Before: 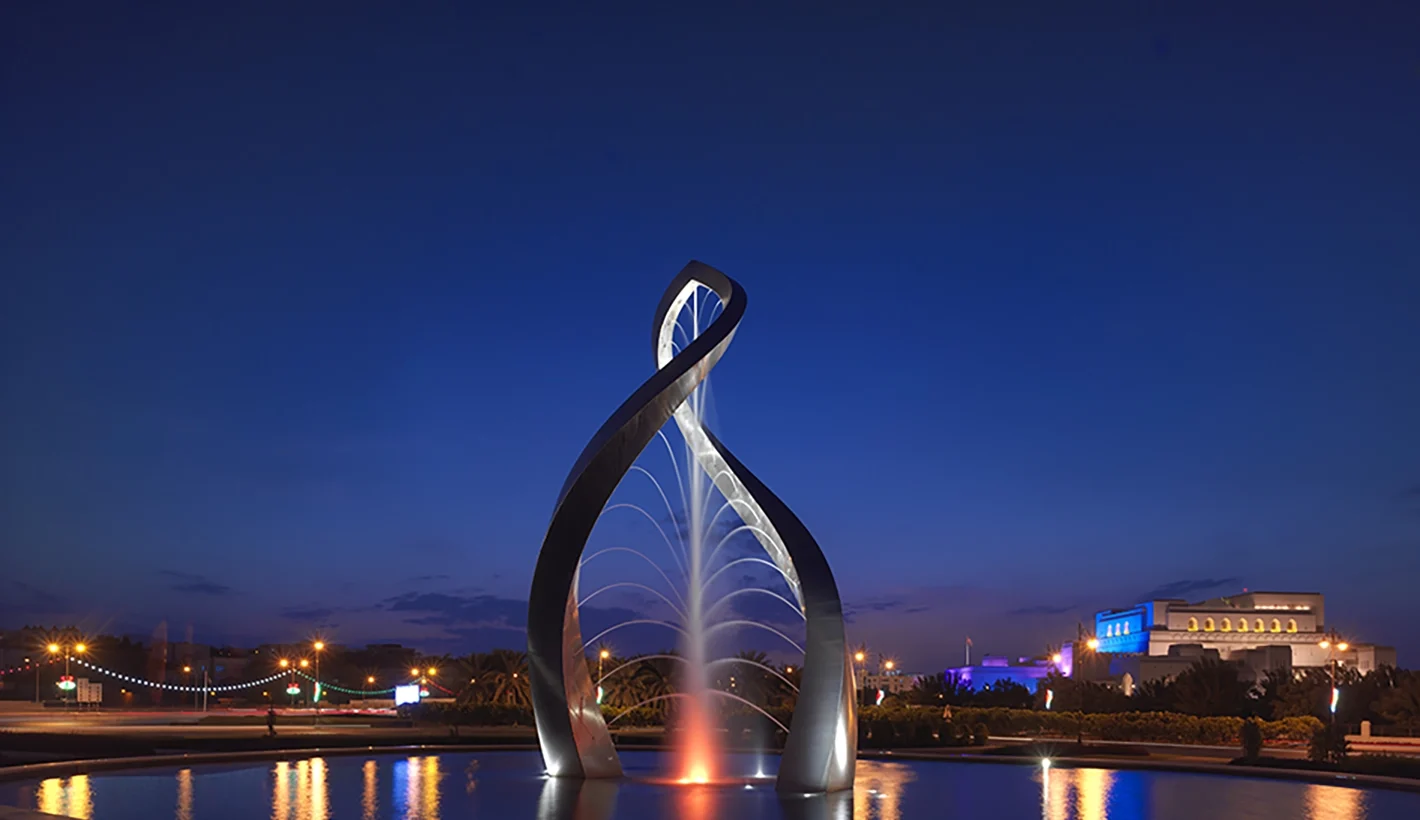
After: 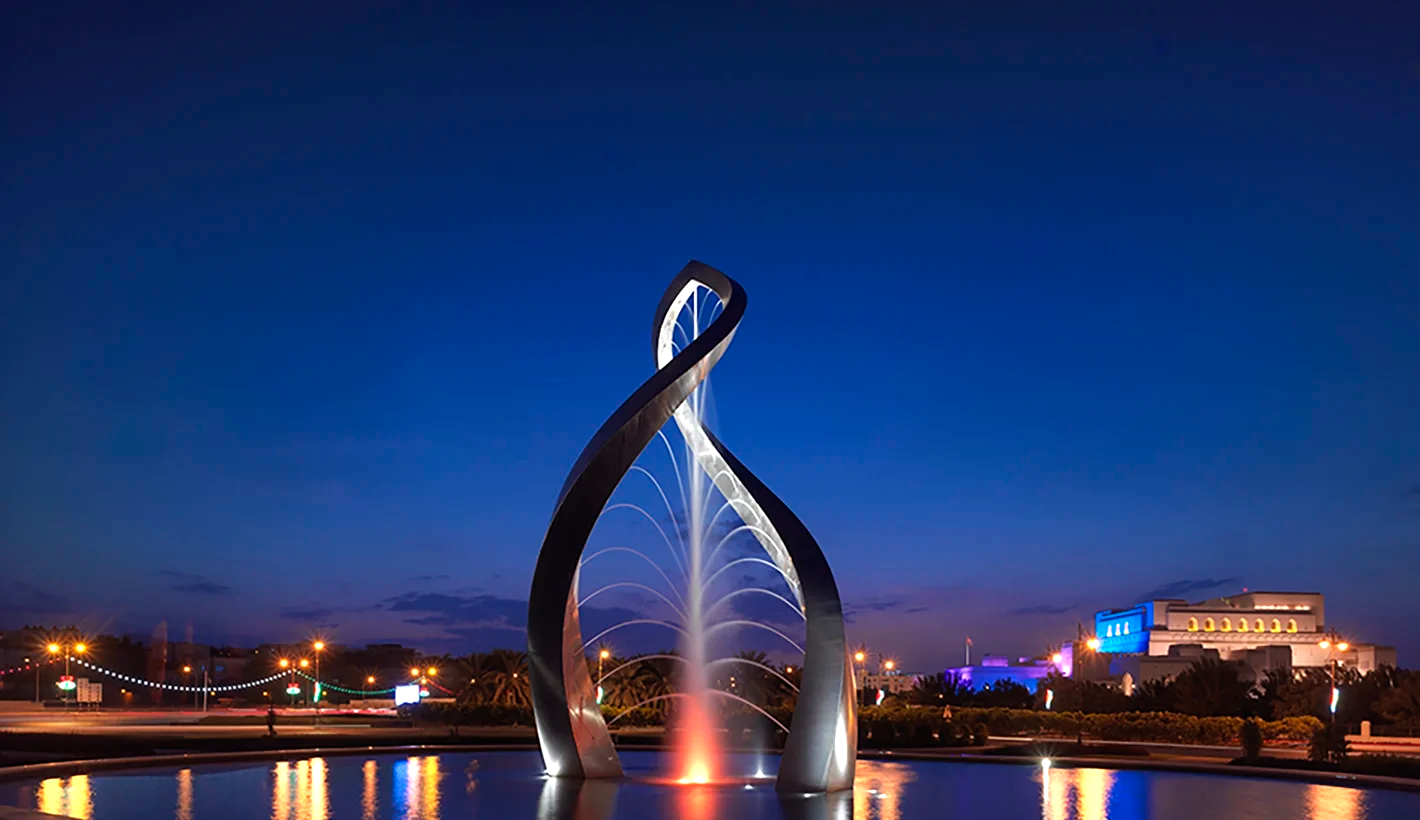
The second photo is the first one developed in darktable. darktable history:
tone equalizer: -8 EV -0.418 EV, -7 EV -0.407 EV, -6 EV -0.308 EV, -5 EV -0.209 EV, -3 EV 0.235 EV, -2 EV 0.317 EV, -1 EV 0.411 EV, +0 EV 0.424 EV
